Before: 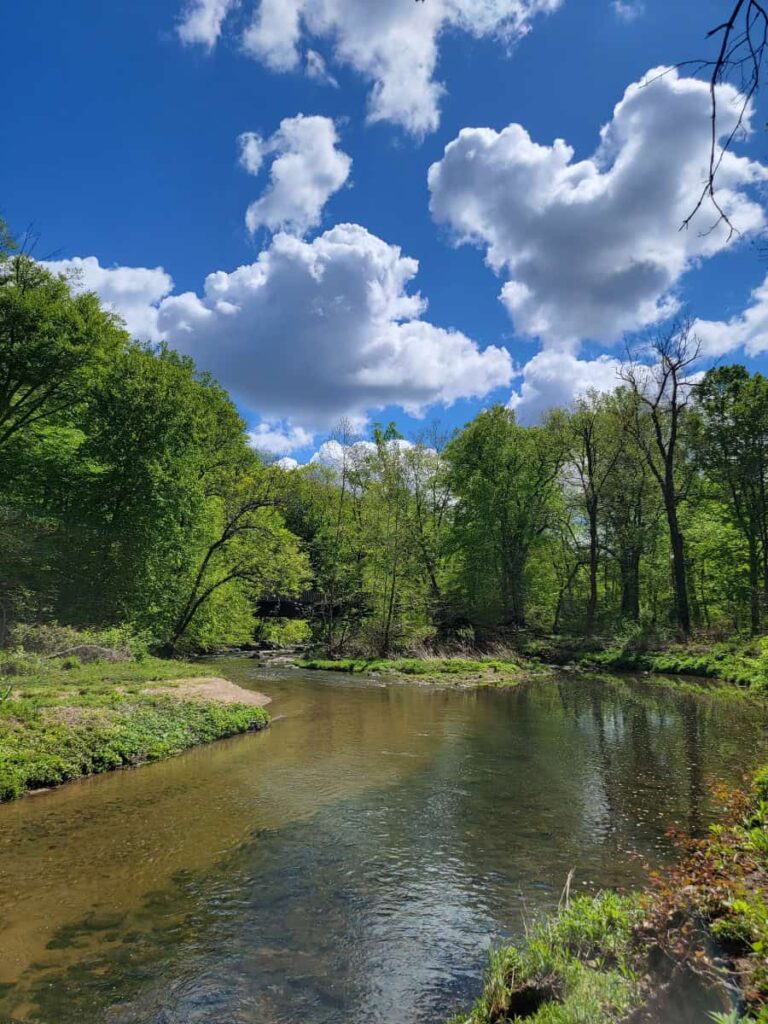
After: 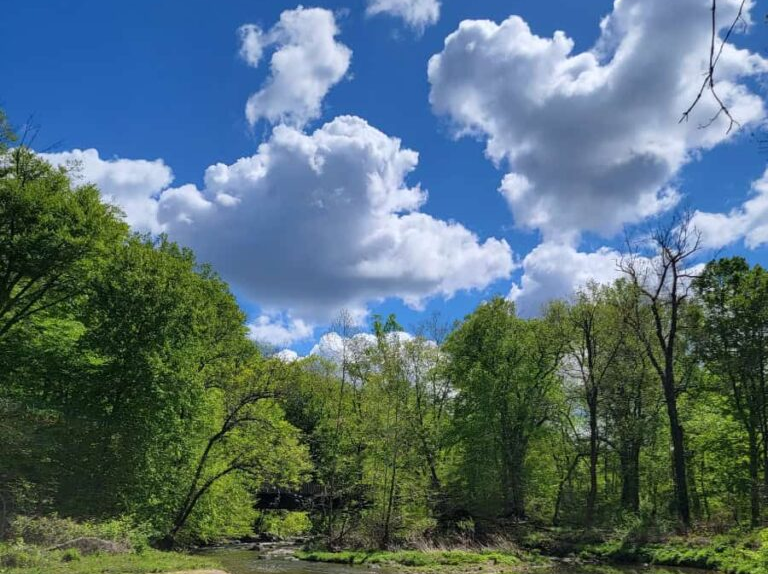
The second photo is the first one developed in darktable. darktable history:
crop and rotate: top 10.576%, bottom 33.283%
